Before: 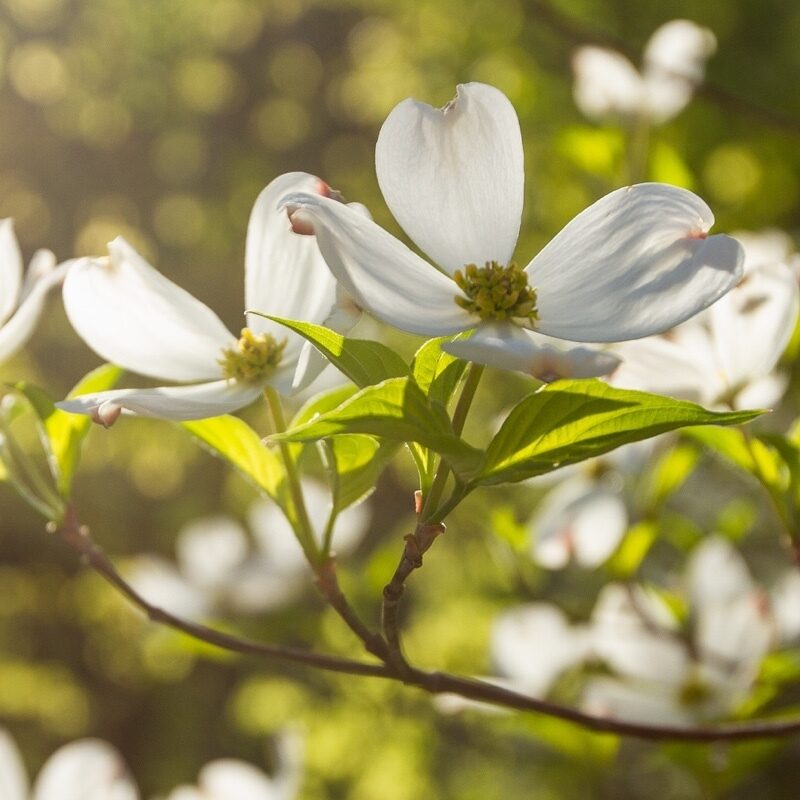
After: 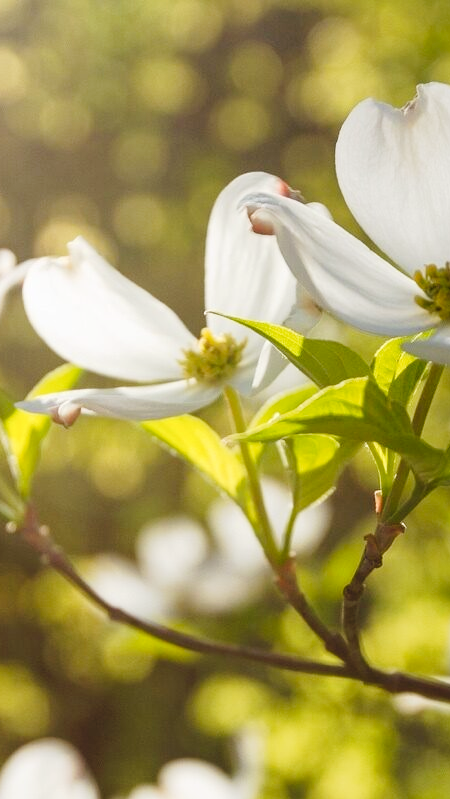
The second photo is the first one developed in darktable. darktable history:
crop: left 5.114%, right 38.589%
tone curve: curves: ch0 [(0, 0) (0.003, 0.008) (0.011, 0.017) (0.025, 0.027) (0.044, 0.043) (0.069, 0.059) (0.1, 0.086) (0.136, 0.112) (0.177, 0.152) (0.224, 0.203) (0.277, 0.277) (0.335, 0.346) (0.399, 0.439) (0.468, 0.527) (0.543, 0.613) (0.623, 0.693) (0.709, 0.787) (0.801, 0.863) (0.898, 0.927) (1, 1)], preserve colors none
